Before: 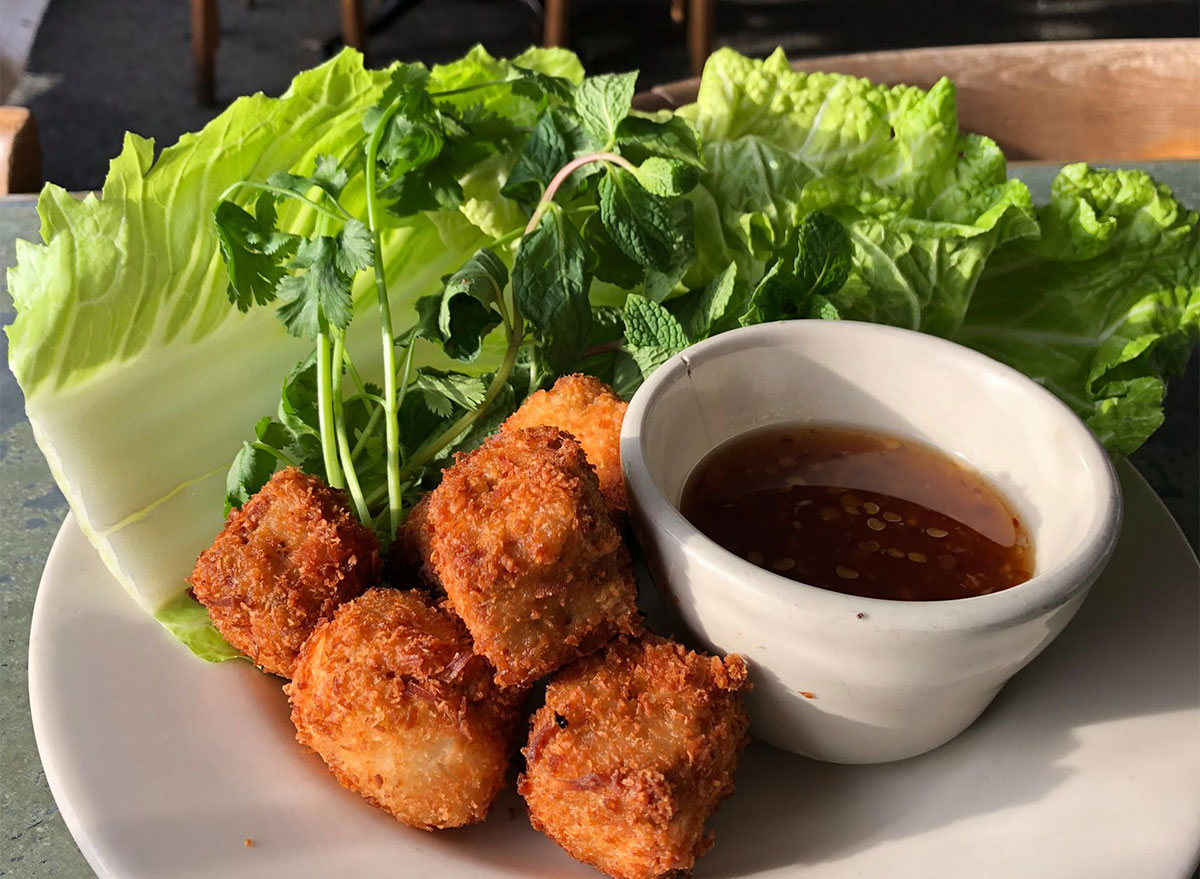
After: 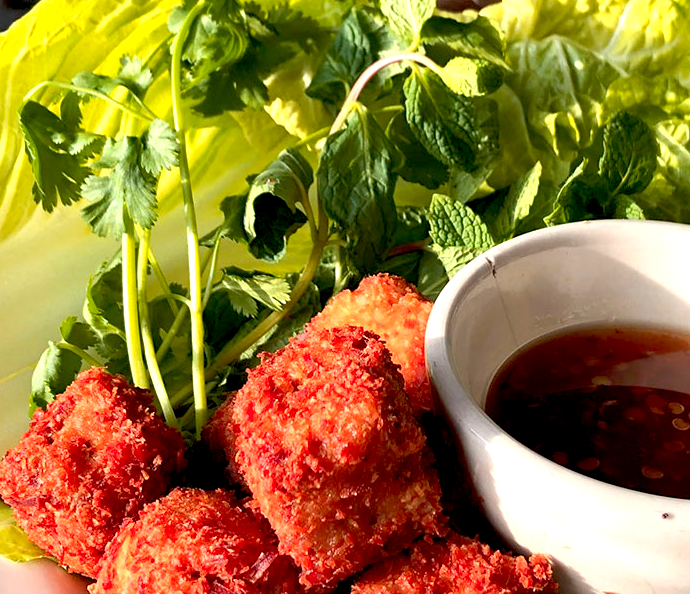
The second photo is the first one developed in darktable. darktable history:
crop: left 16.254%, top 11.48%, right 26.192%, bottom 20.832%
exposure: black level correction 0.01, exposure 1 EV, compensate highlight preservation false
color zones: curves: ch1 [(0.239, 0.552) (0.75, 0.5)]; ch2 [(0.25, 0.462) (0.749, 0.457)]
tone equalizer: -8 EV 0.28 EV, -7 EV 0.45 EV, -6 EV 0.411 EV, -5 EV 0.216 EV, -3 EV -0.243 EV, -2 EV -0.444 EV, -1 EV -0.399 EV, +0 EV -0.226 EV
